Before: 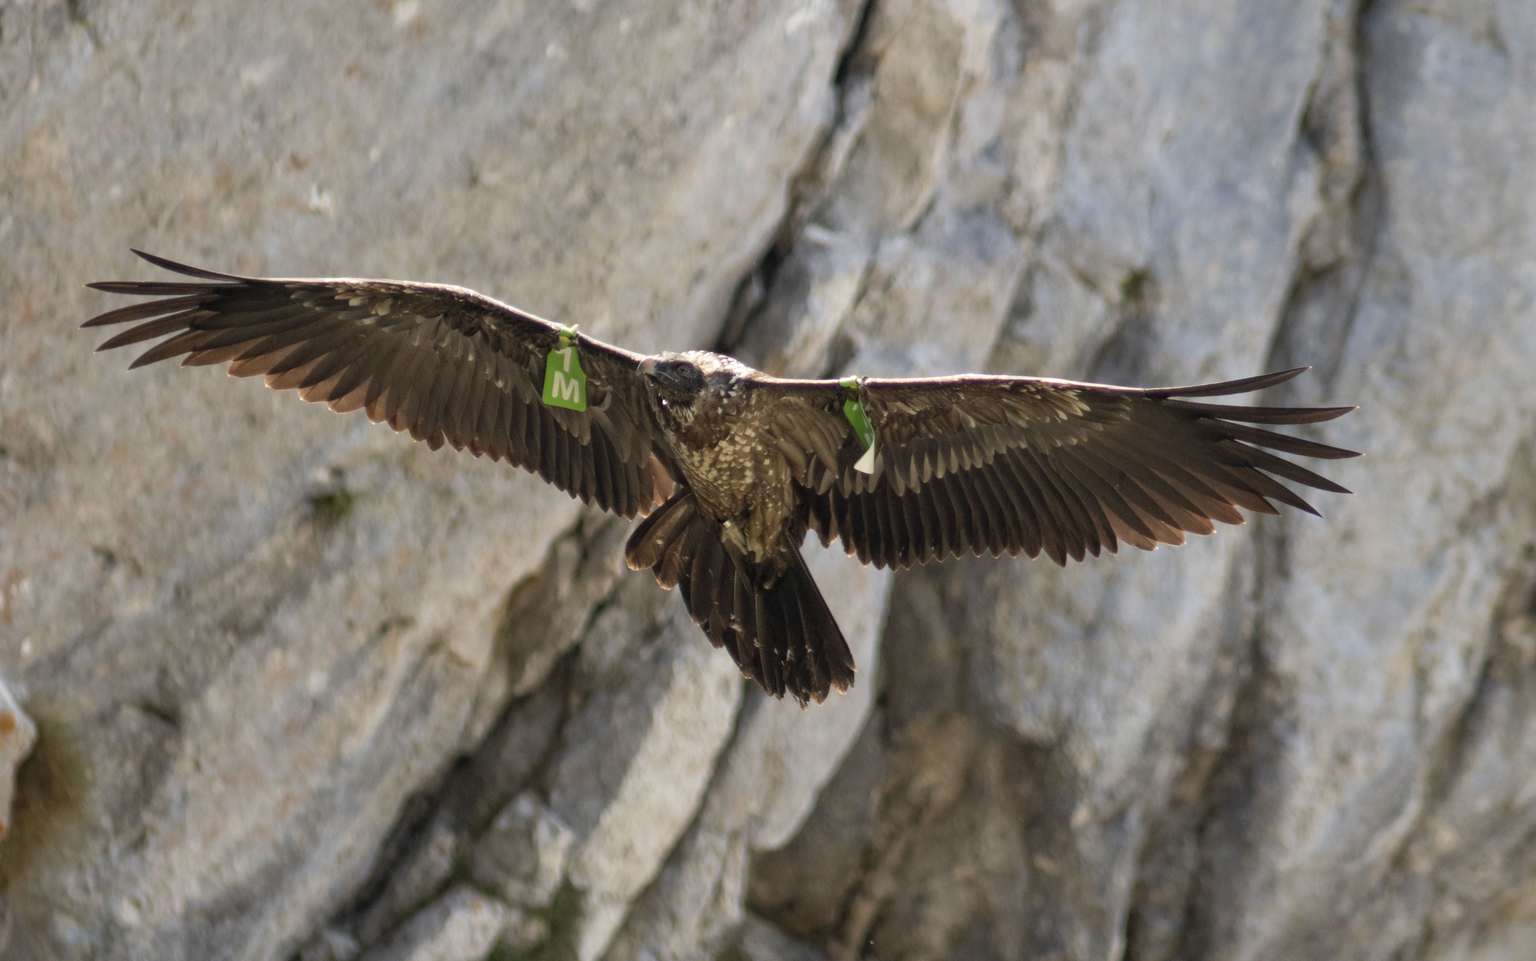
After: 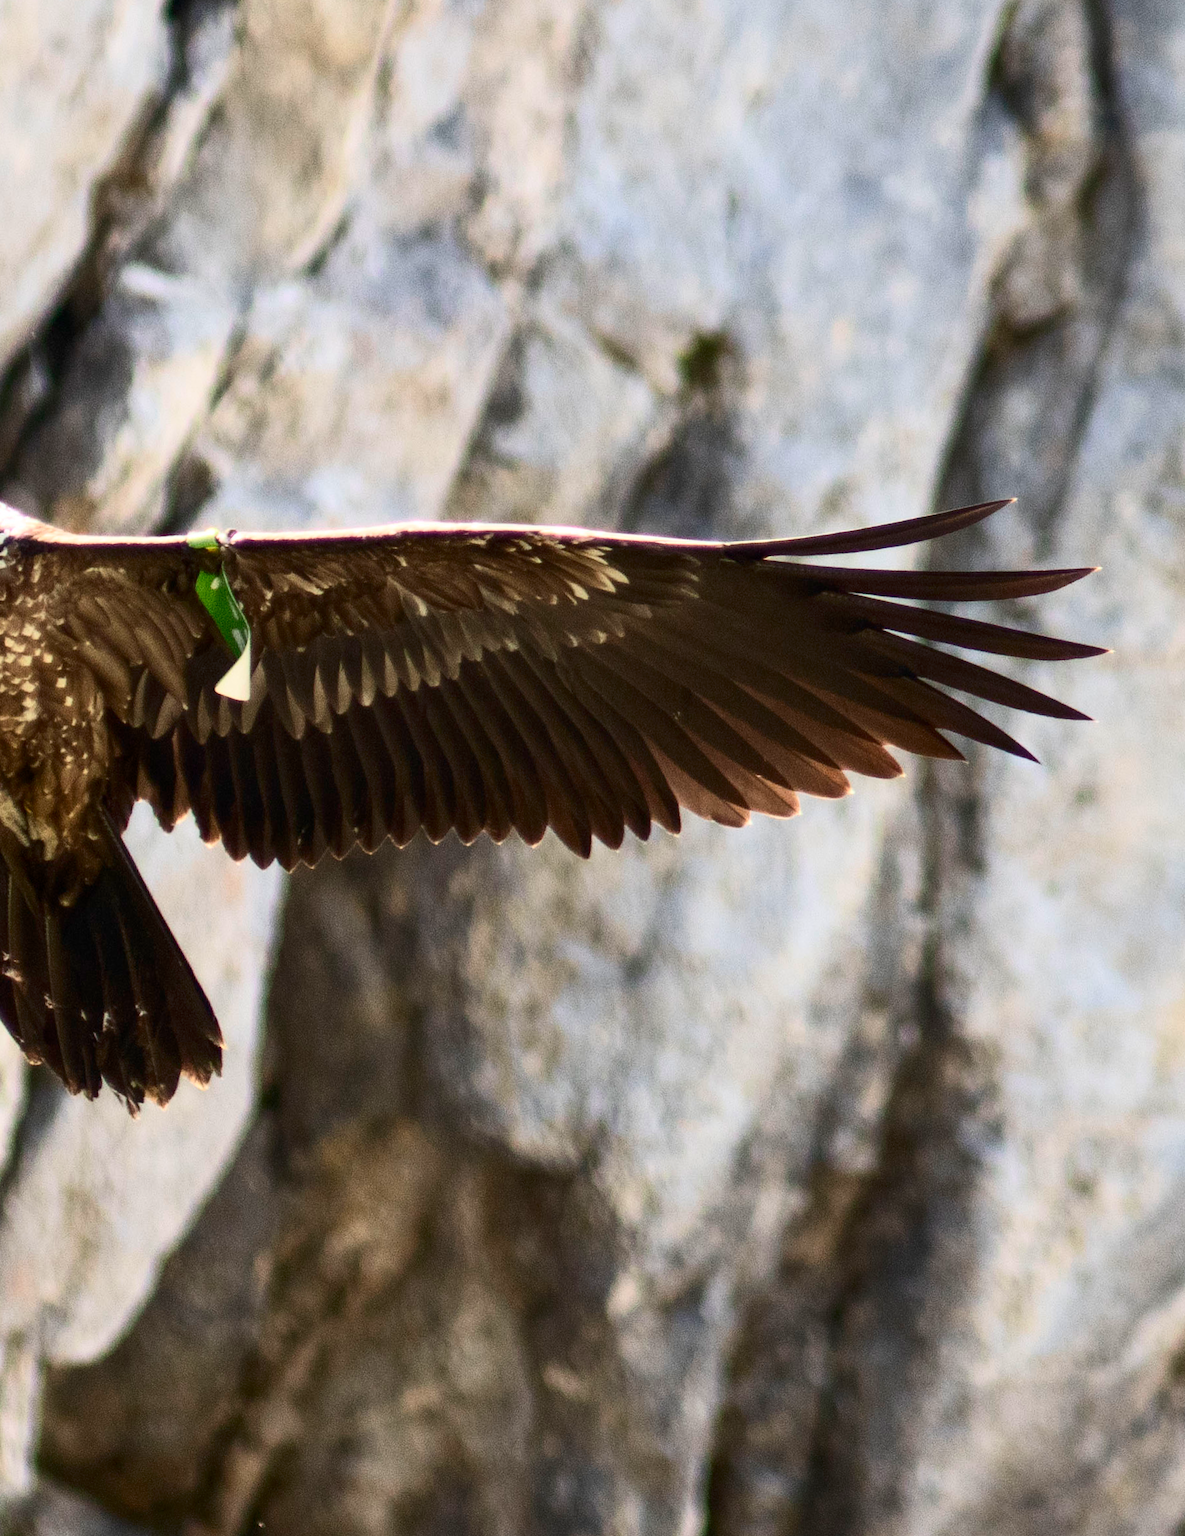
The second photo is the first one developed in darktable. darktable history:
contrast brightness saturation: contrast 0.4, brightness 0.1, saturation 0.21
rotate and perspective: rotation -1°, crop left 0.011, crop right 0.989, crop top 0.025, crop bottom 0.975
crop: left 47.628%, top 6.643%, right 7.874%
